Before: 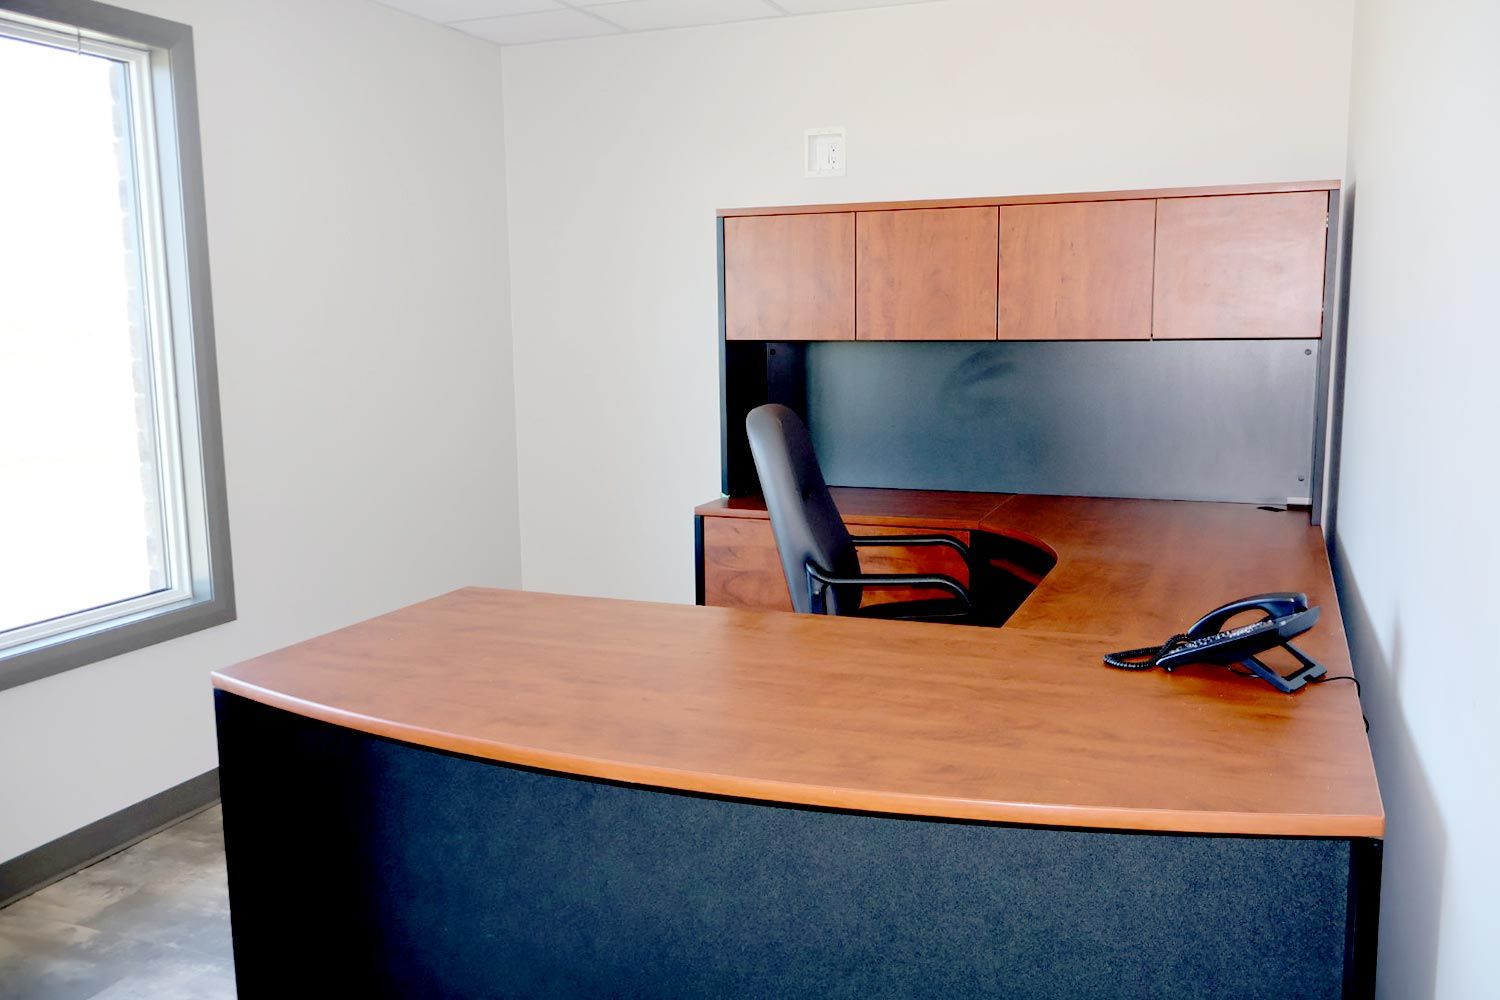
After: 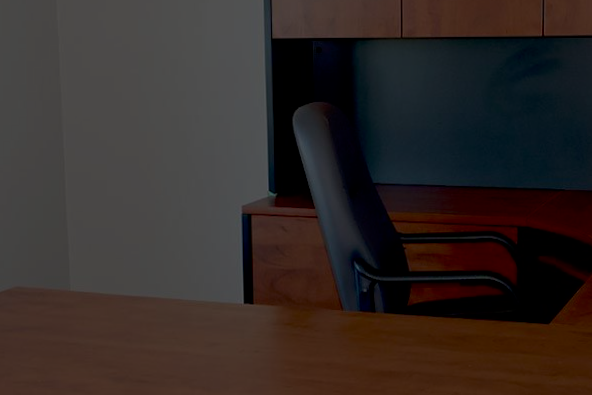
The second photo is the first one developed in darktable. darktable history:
contrast brightness saturation: contrast 0.07, brightness -0.13, saturation 0.06
crop: left 30%, top 30%, right 30%, bottom 30%
rotate and perspective: rotation -0.45°, automatic cropping original format, crop left 0.008, crop right 0.992, crop top 0.012, crop bottom 0.988
exposure: exposure -2.446 EV, compensate highlight preservation false
